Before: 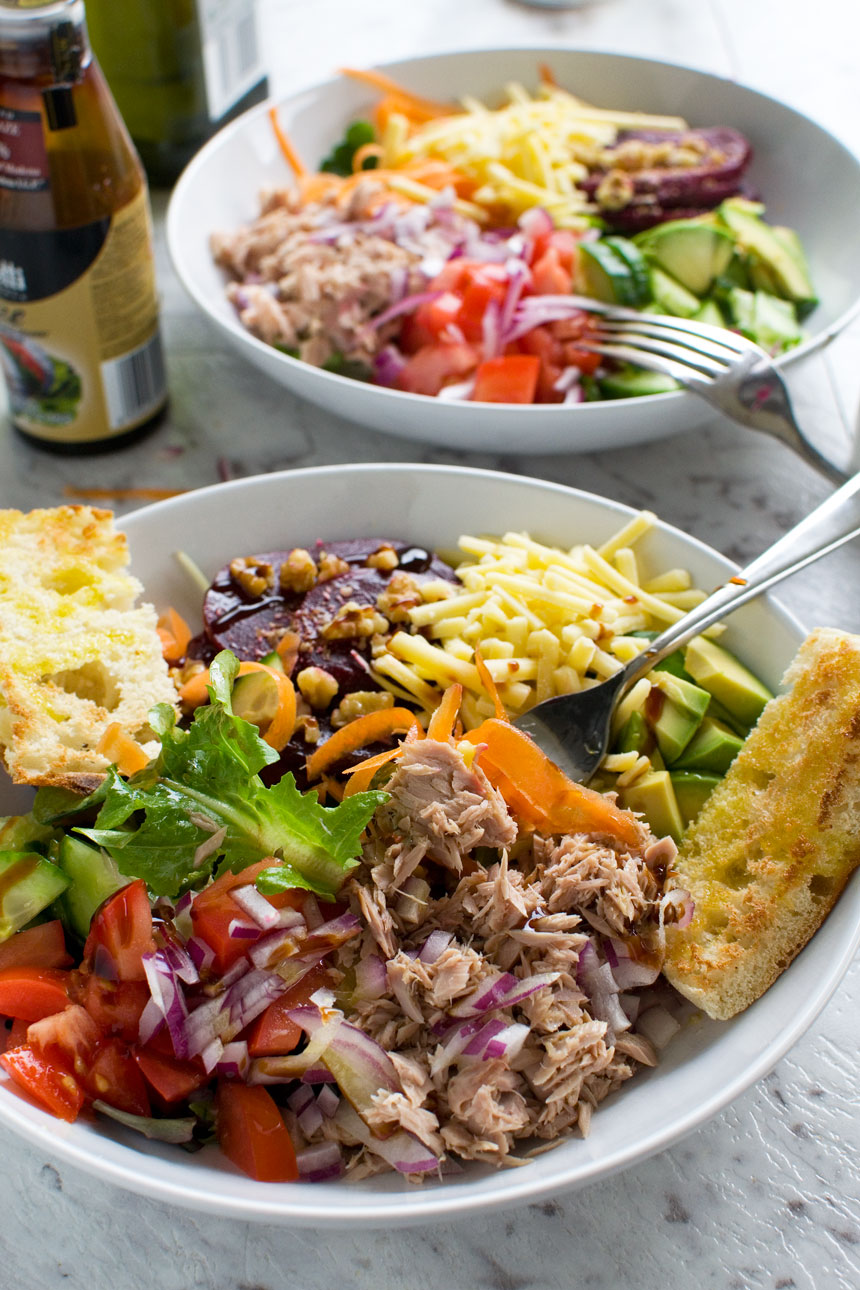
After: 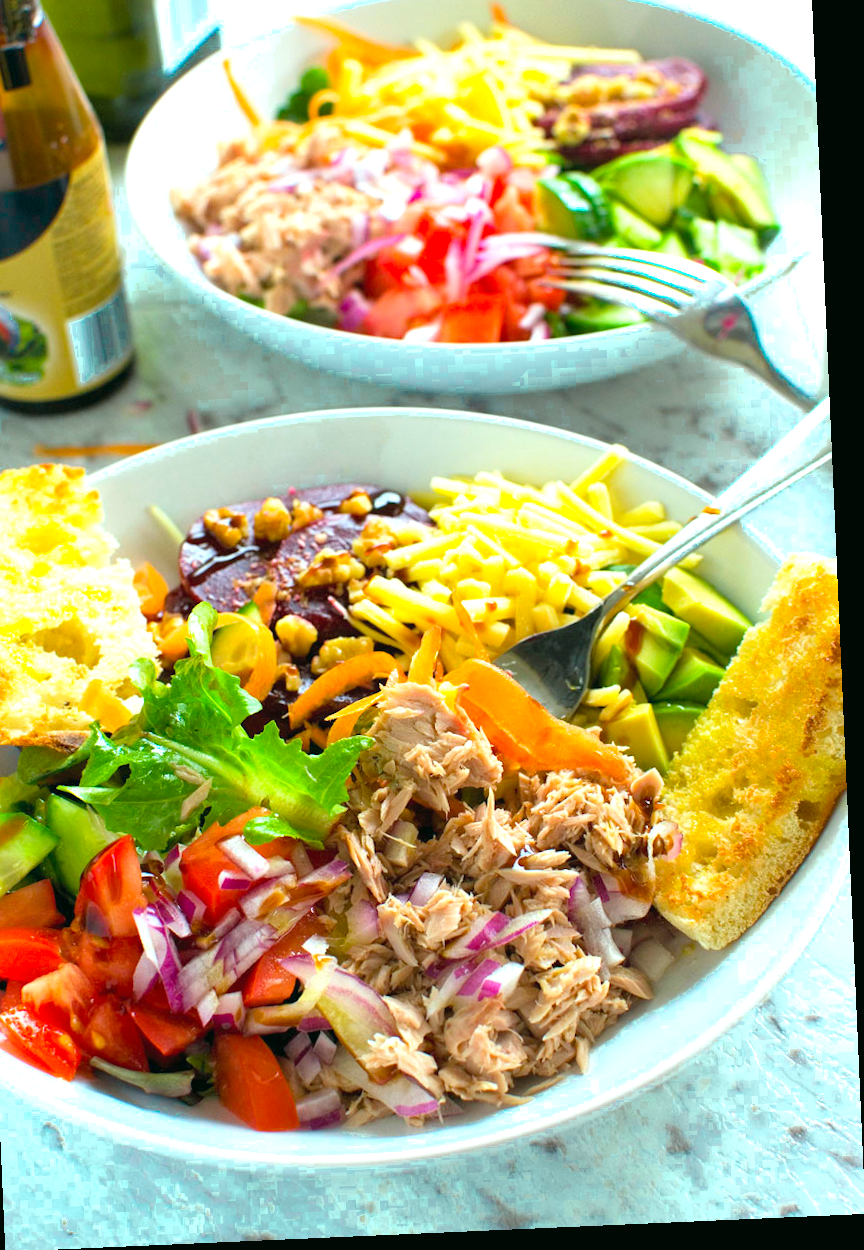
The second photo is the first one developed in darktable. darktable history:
exposure: black level correction 0, exposure 0.693 EV, compensate highlight preservation false
contrast brightness saturation: brightness 0.117
crop and rotate: angle 2.52°, left 5.578%, top 5.707%
color correction: highlights a* -7.33, highlights b* 1.13, shadows a* -3.11, saturation 1.4
color zones: curves: ch0 [(0.25, 0.5) (0.423, 0.5) (0.443, 0.5) (0.521, 0.756) (0.568, 0.5) (0.576, 0.5) (0.75, 0.5)]; ch1 [(0.25, 0.5) (0.423, 0.5) (0.443, 0.5) (0.539, 0.873) (0.624, 0.565) (0.631, 0.5) (0.75, 0.5)]
